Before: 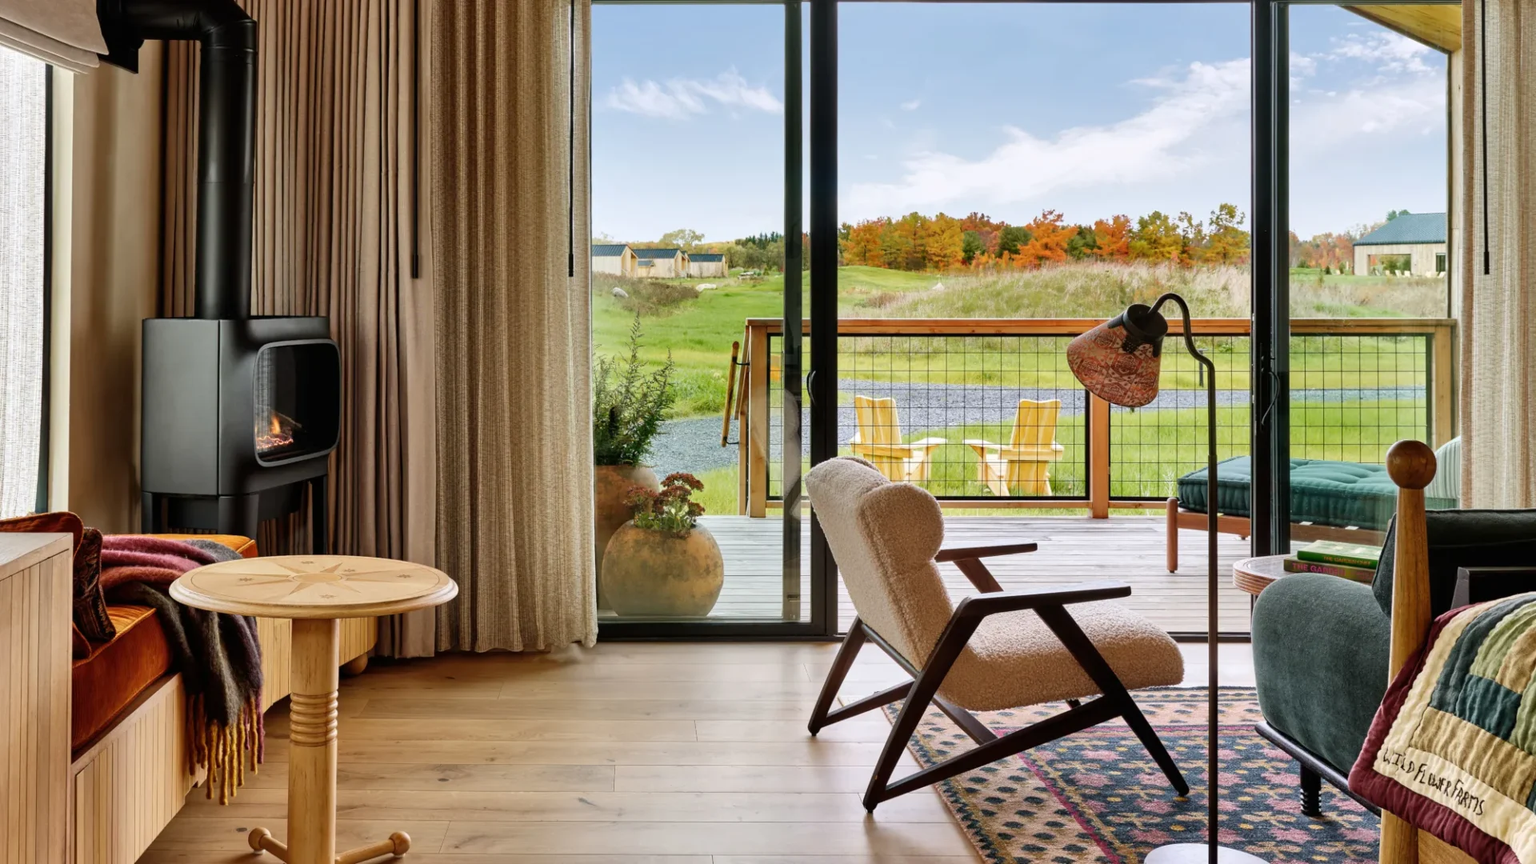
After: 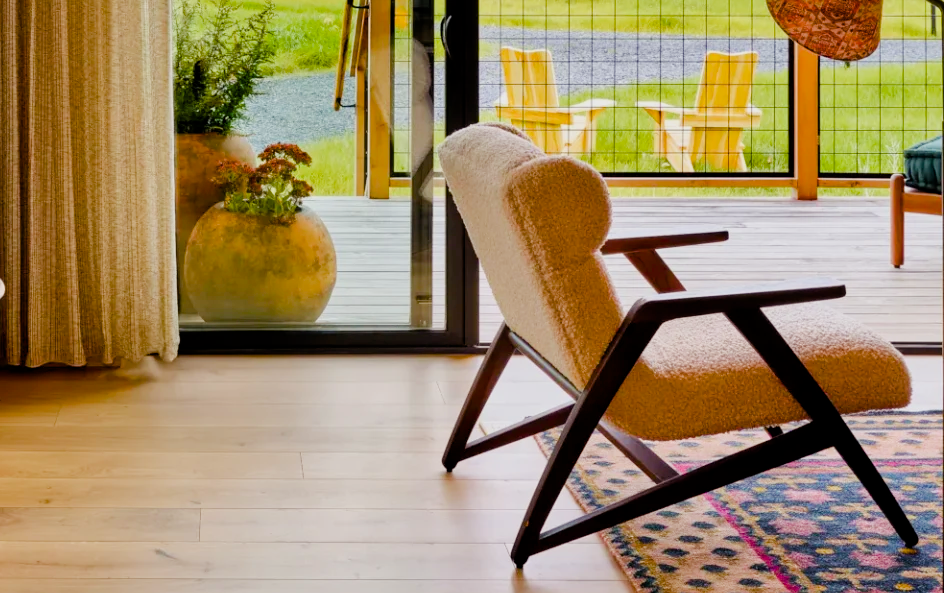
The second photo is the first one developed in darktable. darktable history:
color balance rgb: shadows lift › chroma 3.161%, shadows lift › hue 280.7°, power › chroma 0.285%, power › hue 22.07°, linear chroma grading › global chroma 14.854%, perceptual saturation grading › global saturation 44.213%, perceptual saturation grading › highlights -50.142%, perceptual saturation grading › shadows 30.536%, perceptual brilliance grading › mid-tones 9.81%, perceptual brilliance grading › shadows 14.248%, global vibrance 6.19%
filmic rgb: middle gray luminance 9.36%, black relative exposure -10.59 EV, white relative exposure 3.43 EV, target black luminance 0%, hardness 5.98, latitude 59.62%, contrast 1.09, highlights saturation mix 3.88%, shadows ↔ highlights balance 28.76%
crop: left 29.591%, top 41.56%, right 21.2%, bottom 3.475%
